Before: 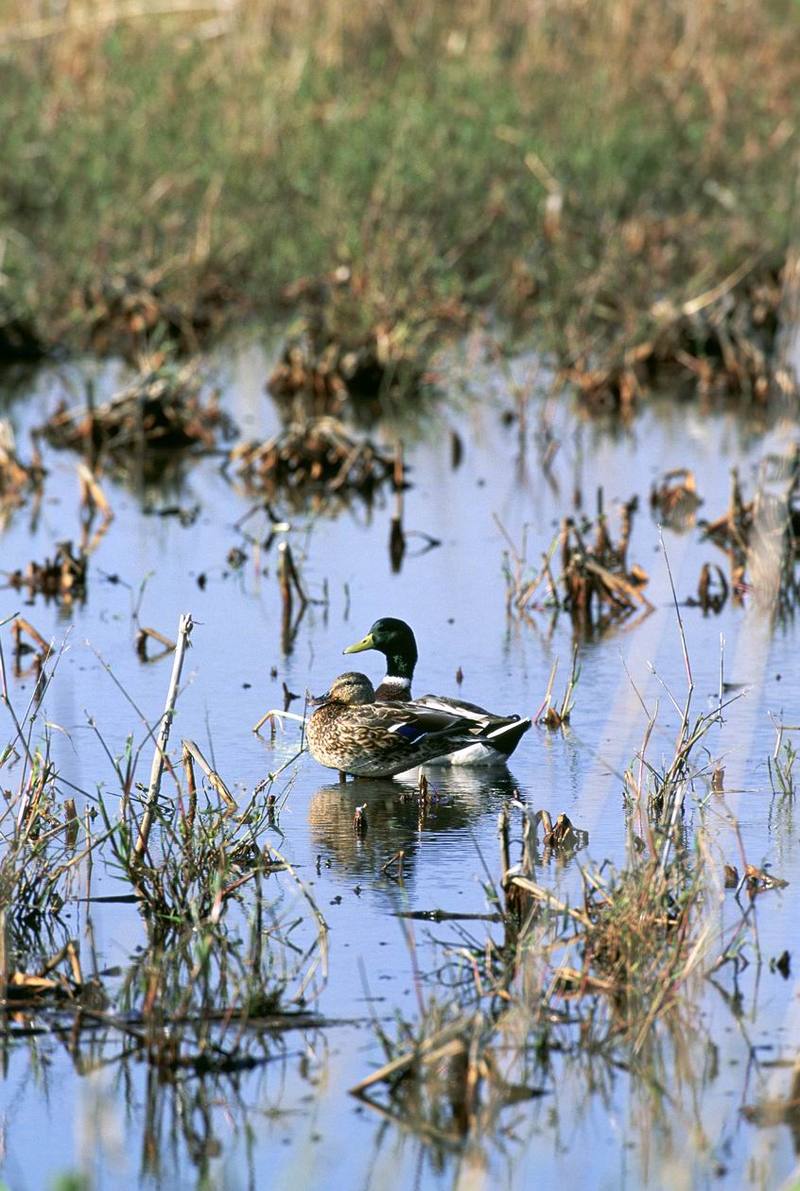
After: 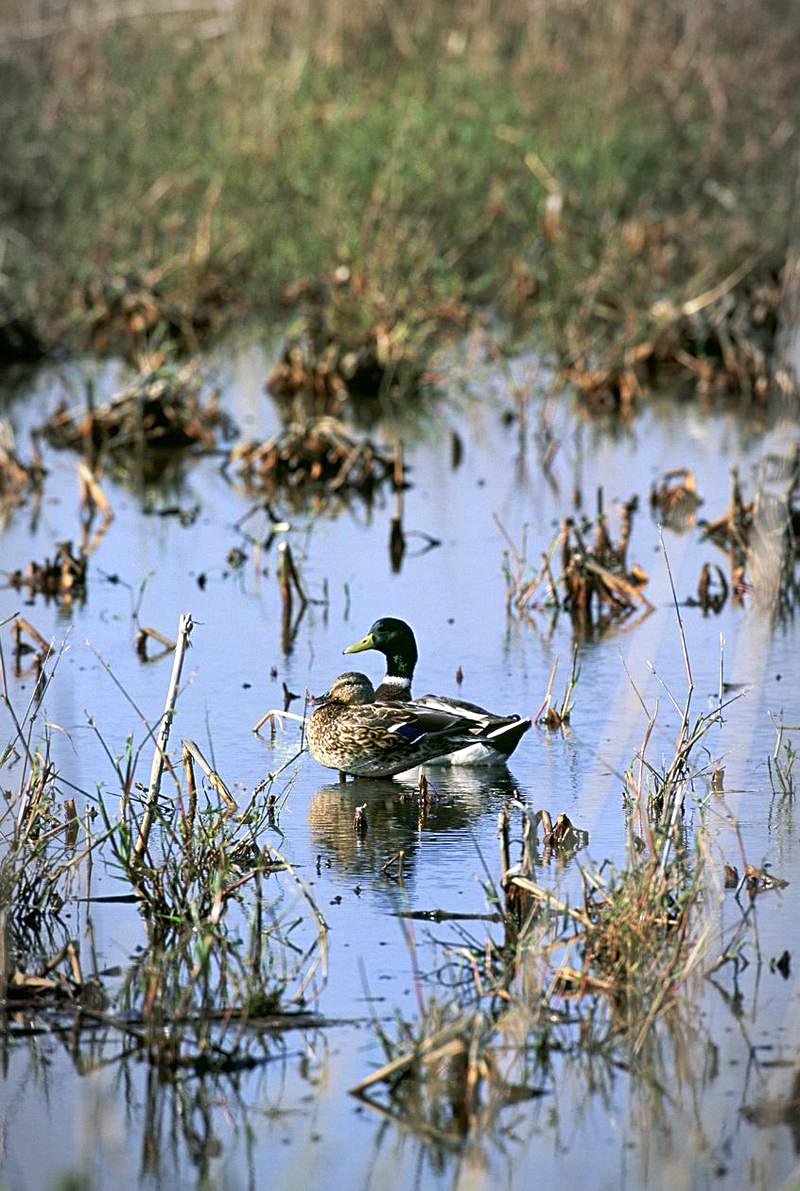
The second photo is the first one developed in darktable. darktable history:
vignetting: automatic ratio true, unbound false
sharpen: radius 2.513, amount 0.335
contrast brightness saturation: contrast 0.035, saturation 0.067
